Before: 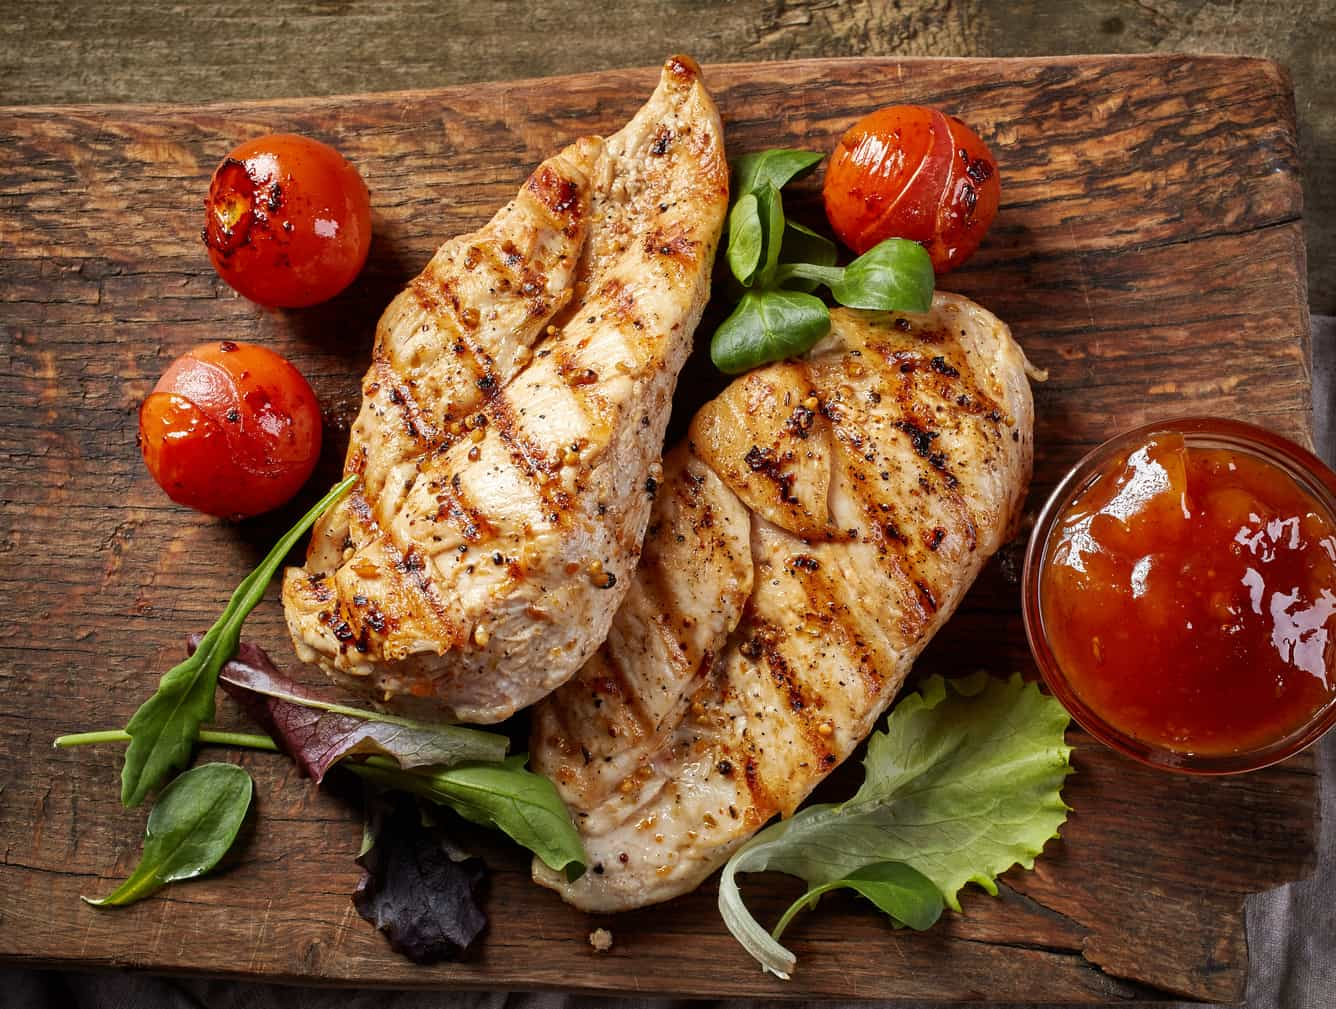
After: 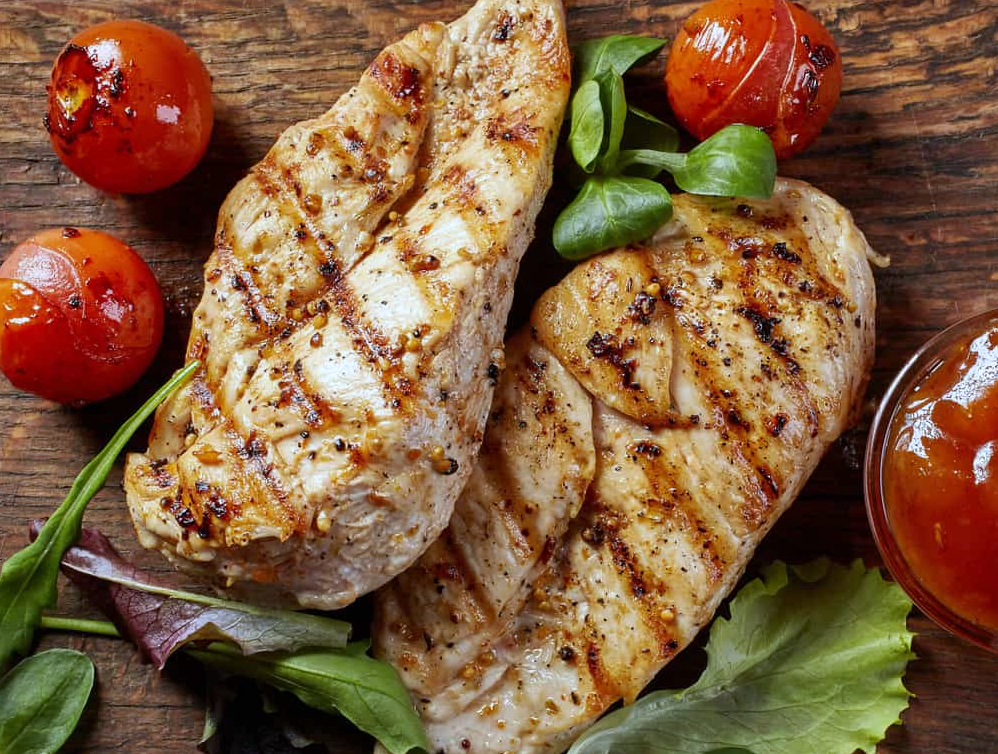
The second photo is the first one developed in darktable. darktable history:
white balance: red 0.924, blue 1.095
crop and rotate: left 11.831%, top 11.346%, right 13.429%, bottom 13.899%
